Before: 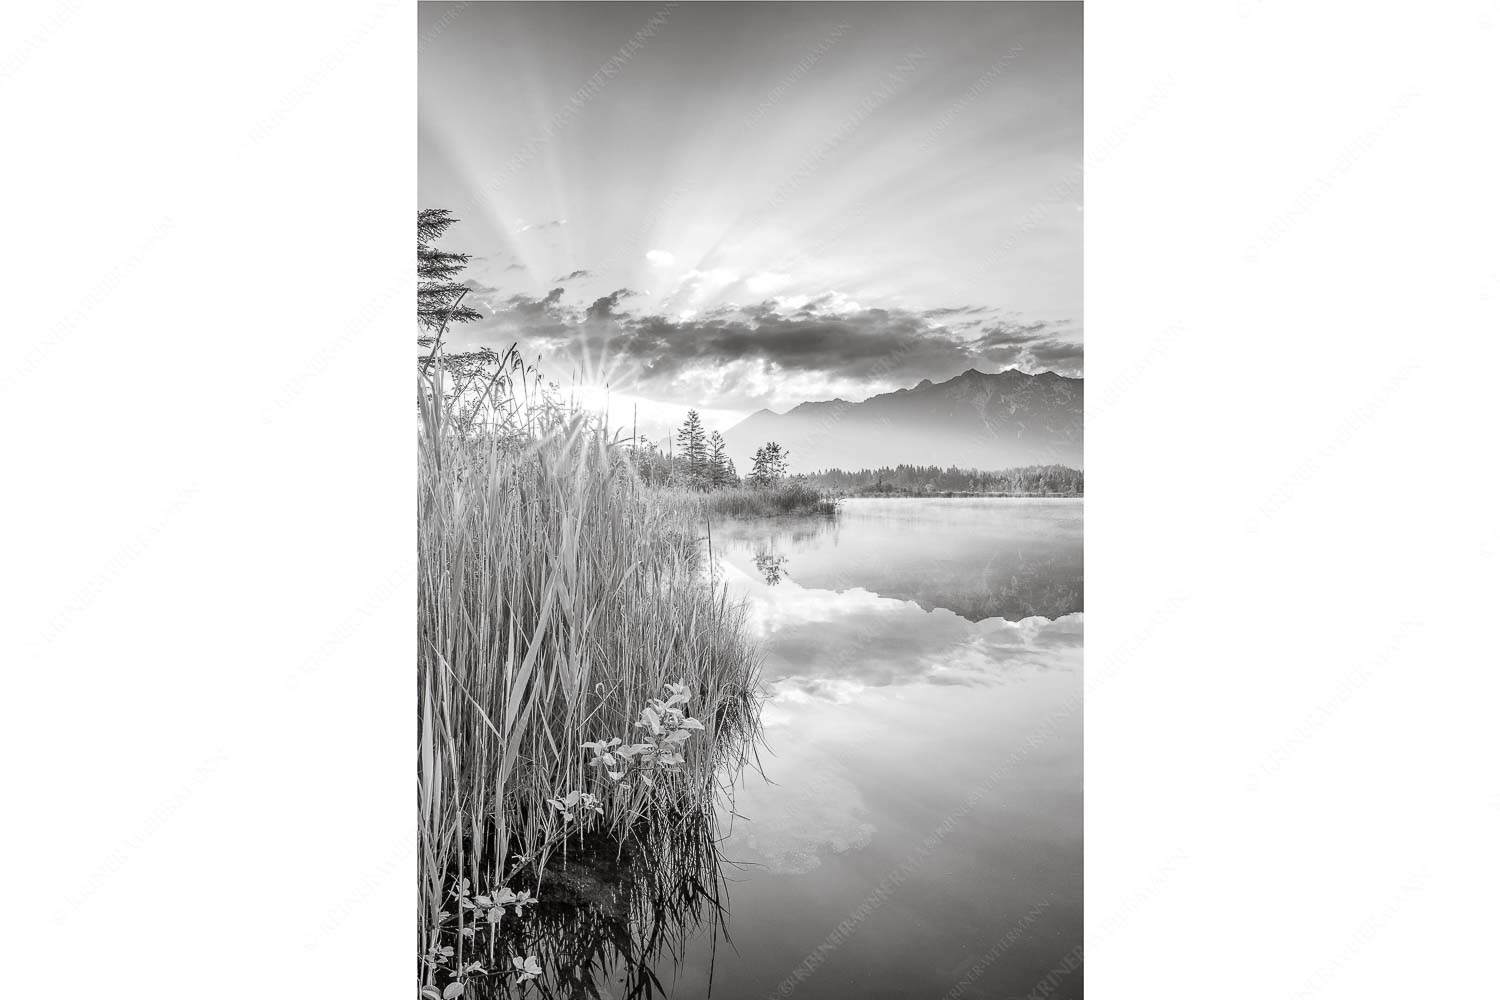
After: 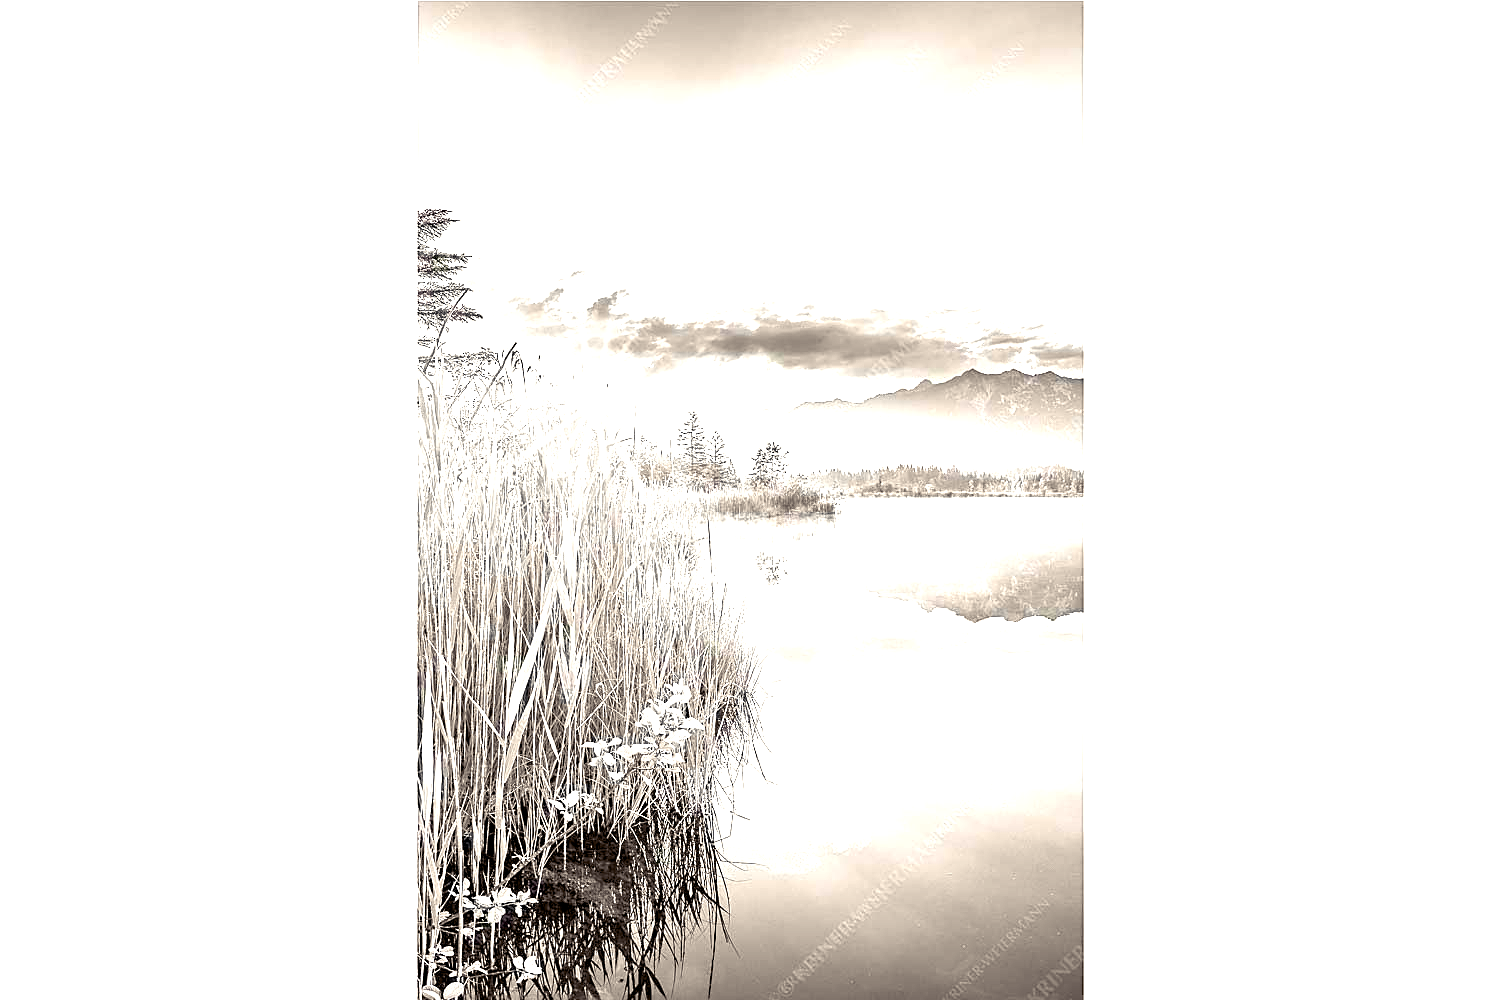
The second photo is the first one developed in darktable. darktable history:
color balance rgb: shadows lift › chroma 3%, shadows lift › hue 280.8°, power › hue 330°, highlights gain › chroma 3%, highlights gain › hue 75.6°, global offset › luminance -1%, perceptual saturation grading › global saturation 20%, perceptual saturation grading › highlights -25%, perceptual saturation grading › shadows 50%, global vibrance 20%
exposure: black level correction 0, exposure 1.625 EV, compensate exposure bias true, compensate highlight preservation false
sharpen: on, module defaults
